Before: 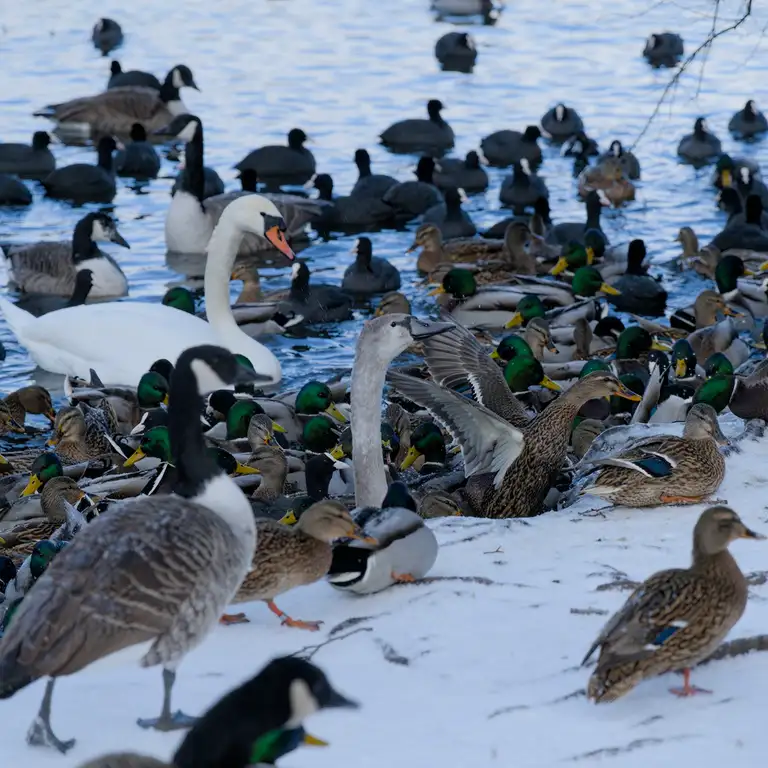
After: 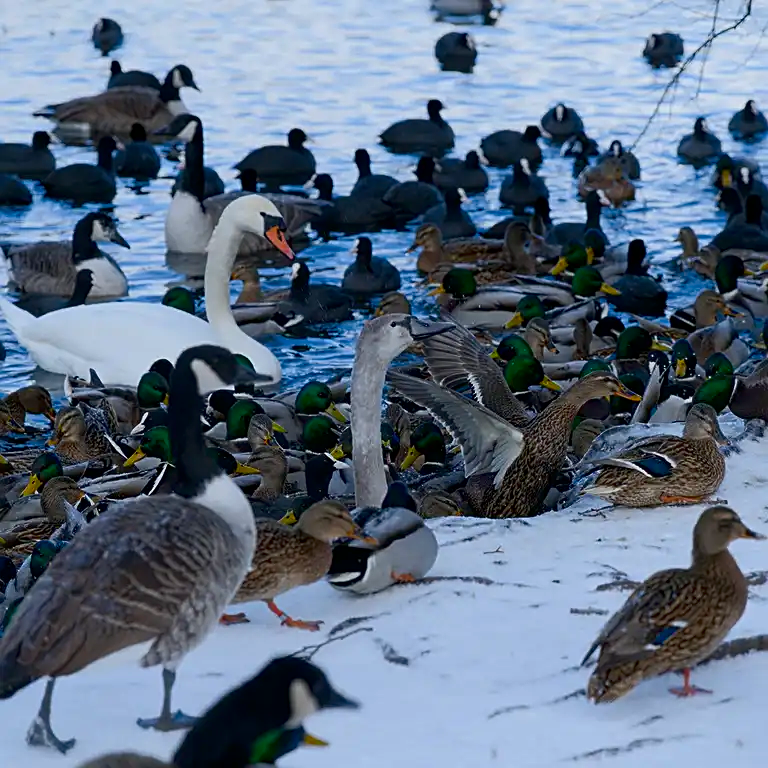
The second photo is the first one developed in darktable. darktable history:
sharpen: on, module defaults
contrast brightness saturation: contrast 0.12, brightness -0.12, saturation 0.2
rgb curve: curves: ch0 [(0, 0) (0.053, 0.068) (0.122, 0.128) (1, 1)]
